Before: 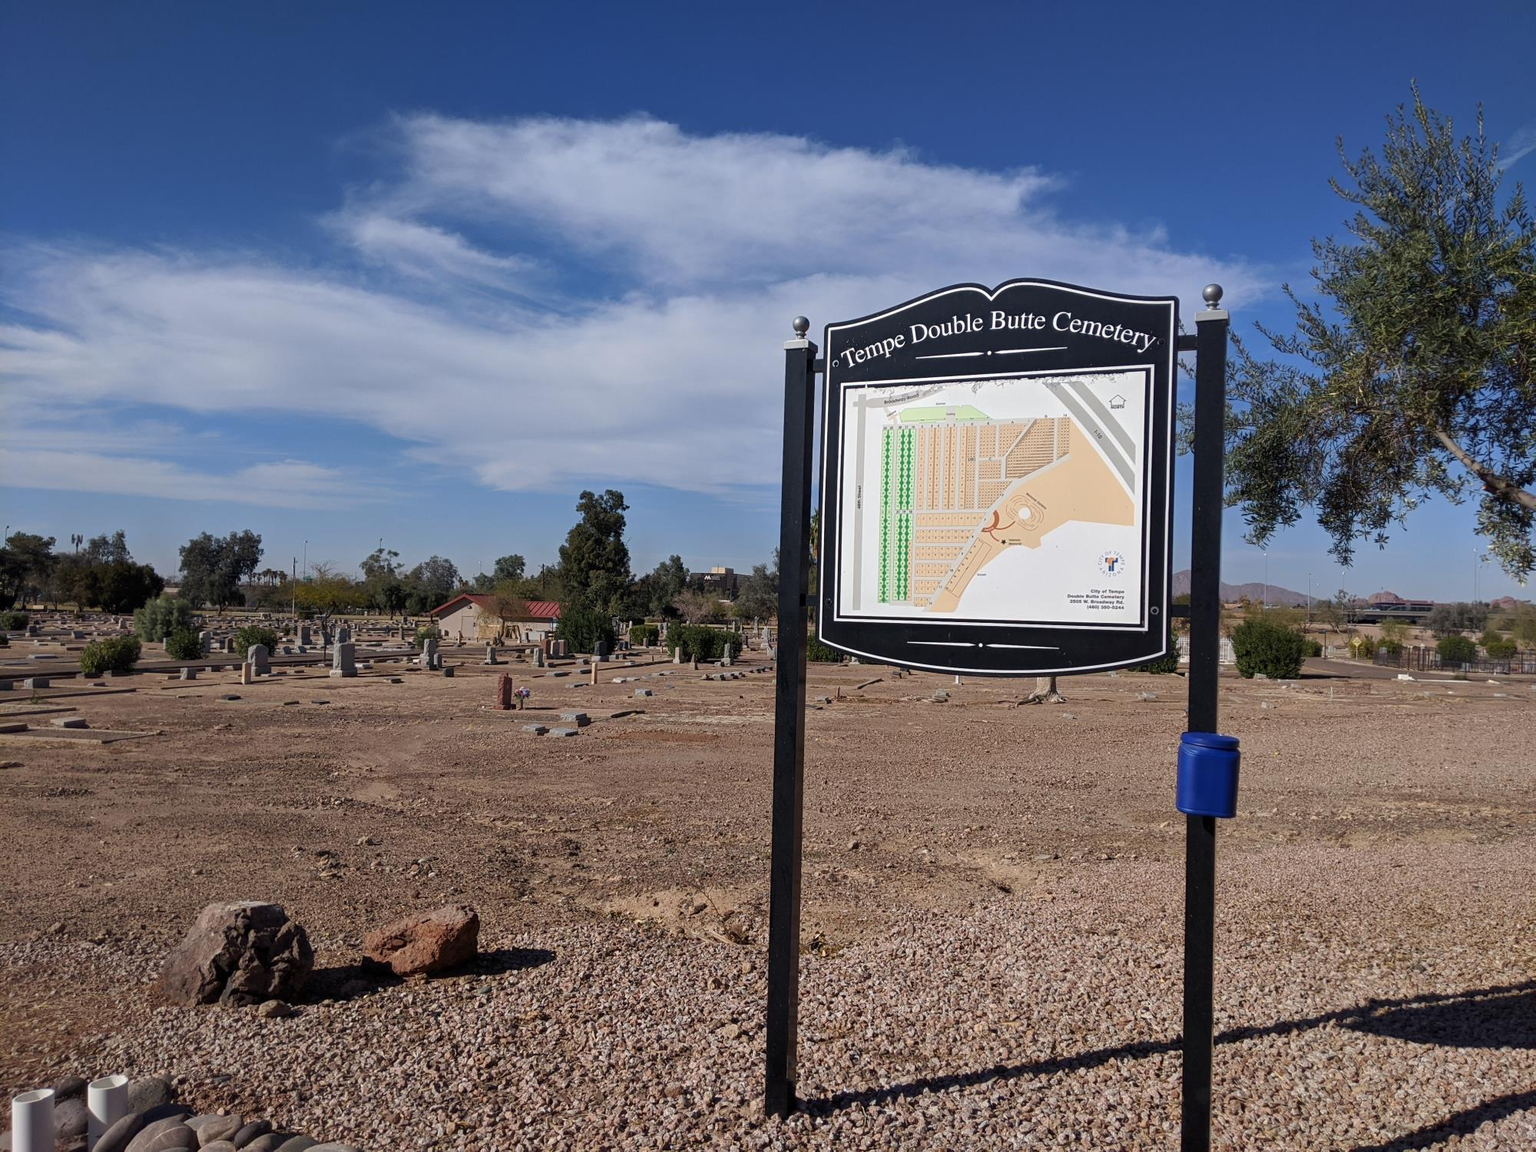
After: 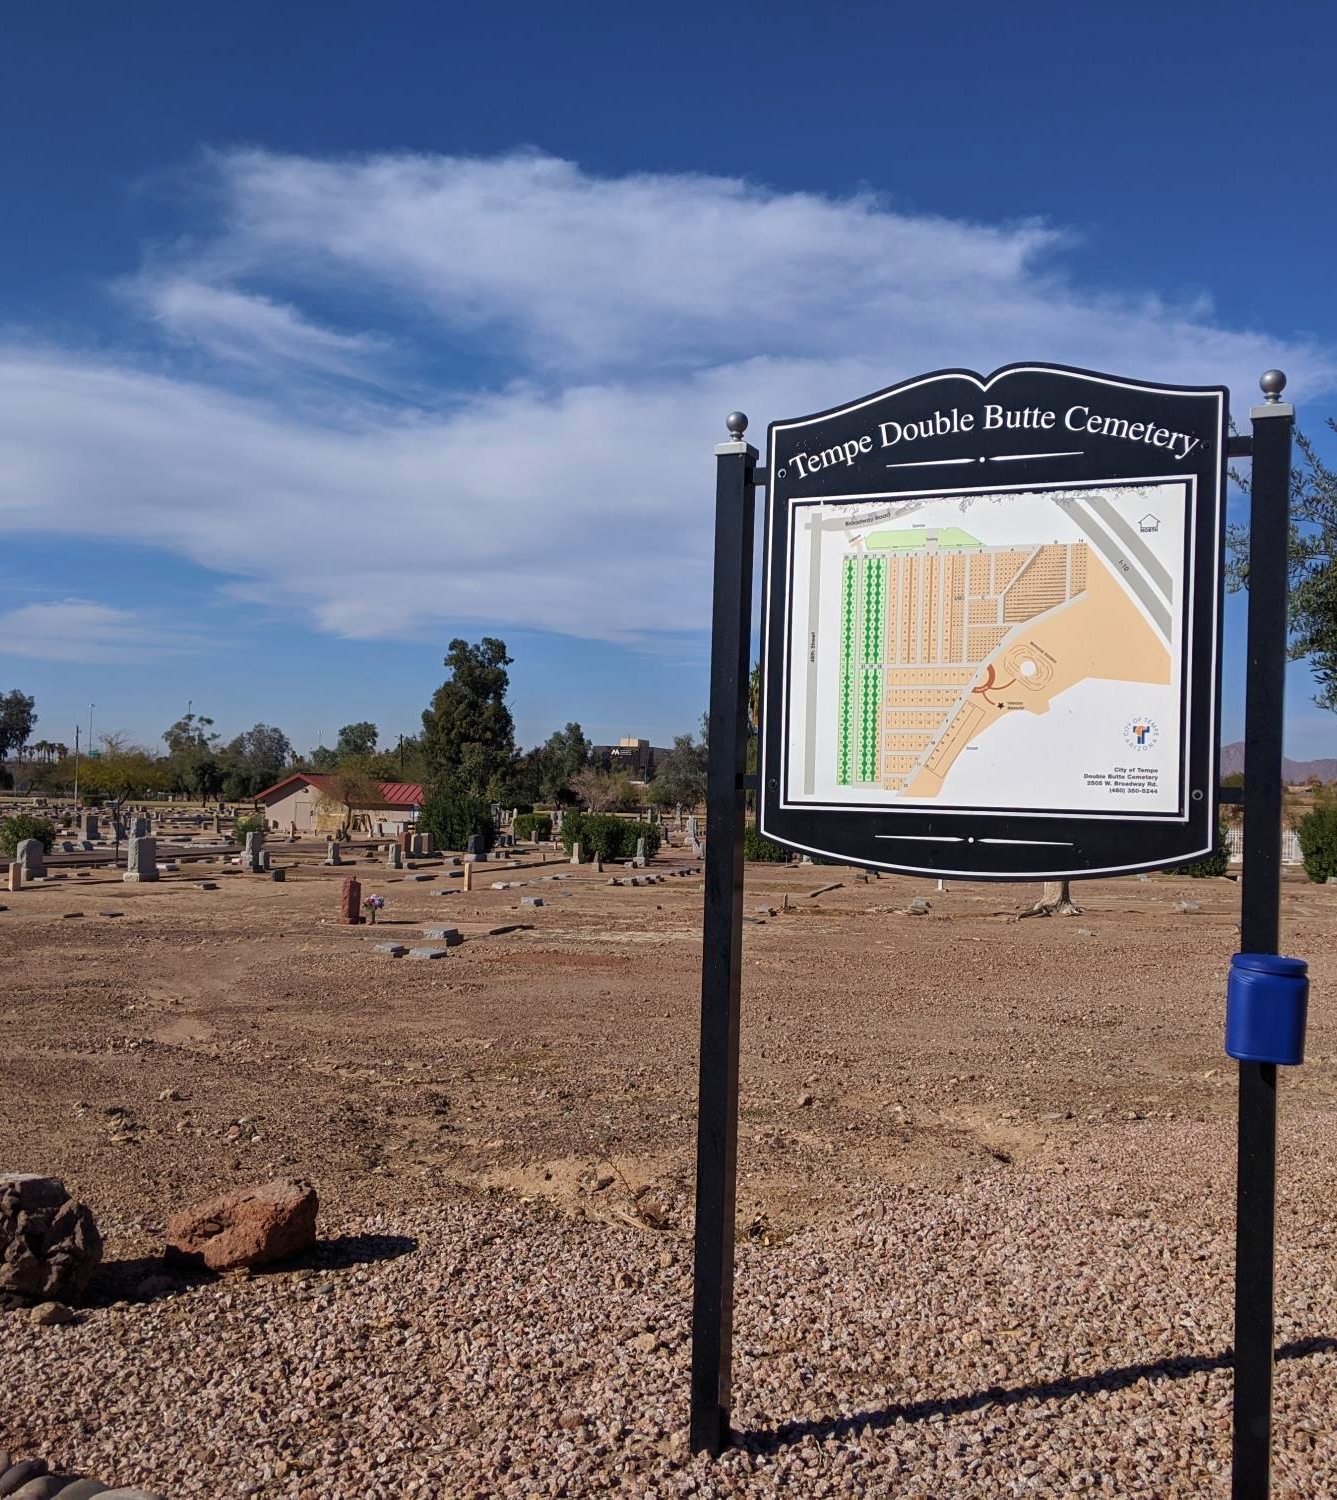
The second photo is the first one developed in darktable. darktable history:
velvia: on, module defaults
crop and rotate: left 15.324%, right 17.821%
